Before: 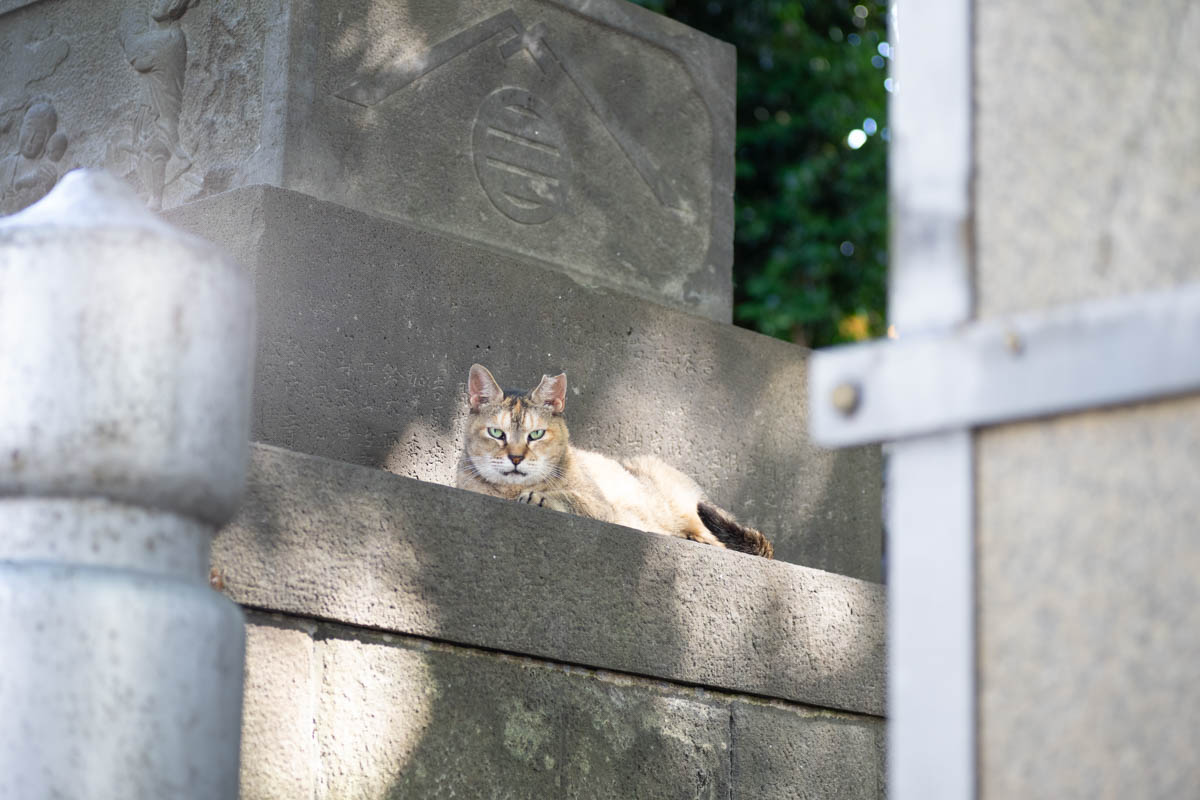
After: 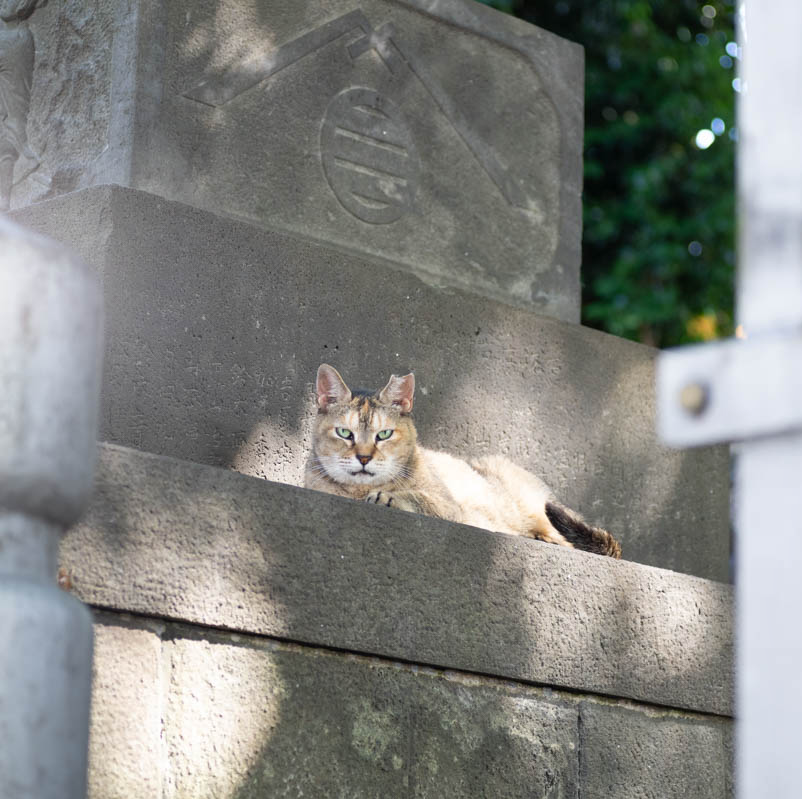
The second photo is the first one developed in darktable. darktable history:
shadows and highlights: shadows 37.73, highlights -27.51, soften with gaussian
crop and rotate: left 12.723%, right 20.437%
